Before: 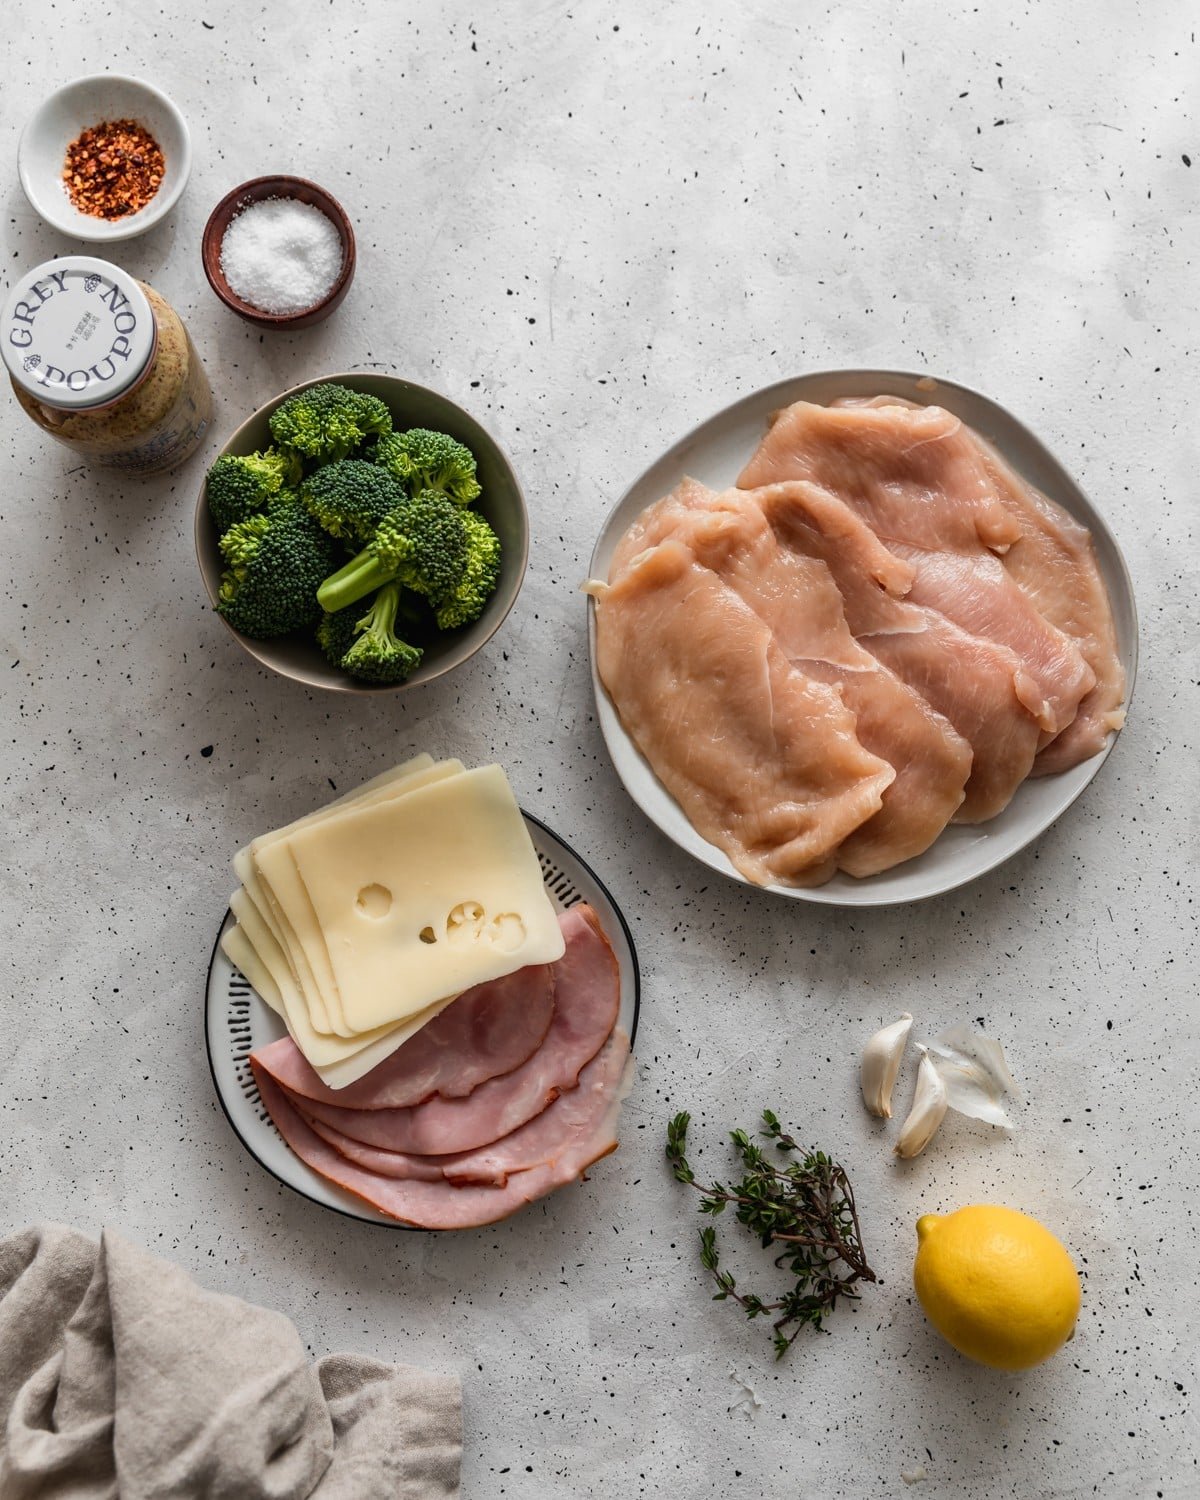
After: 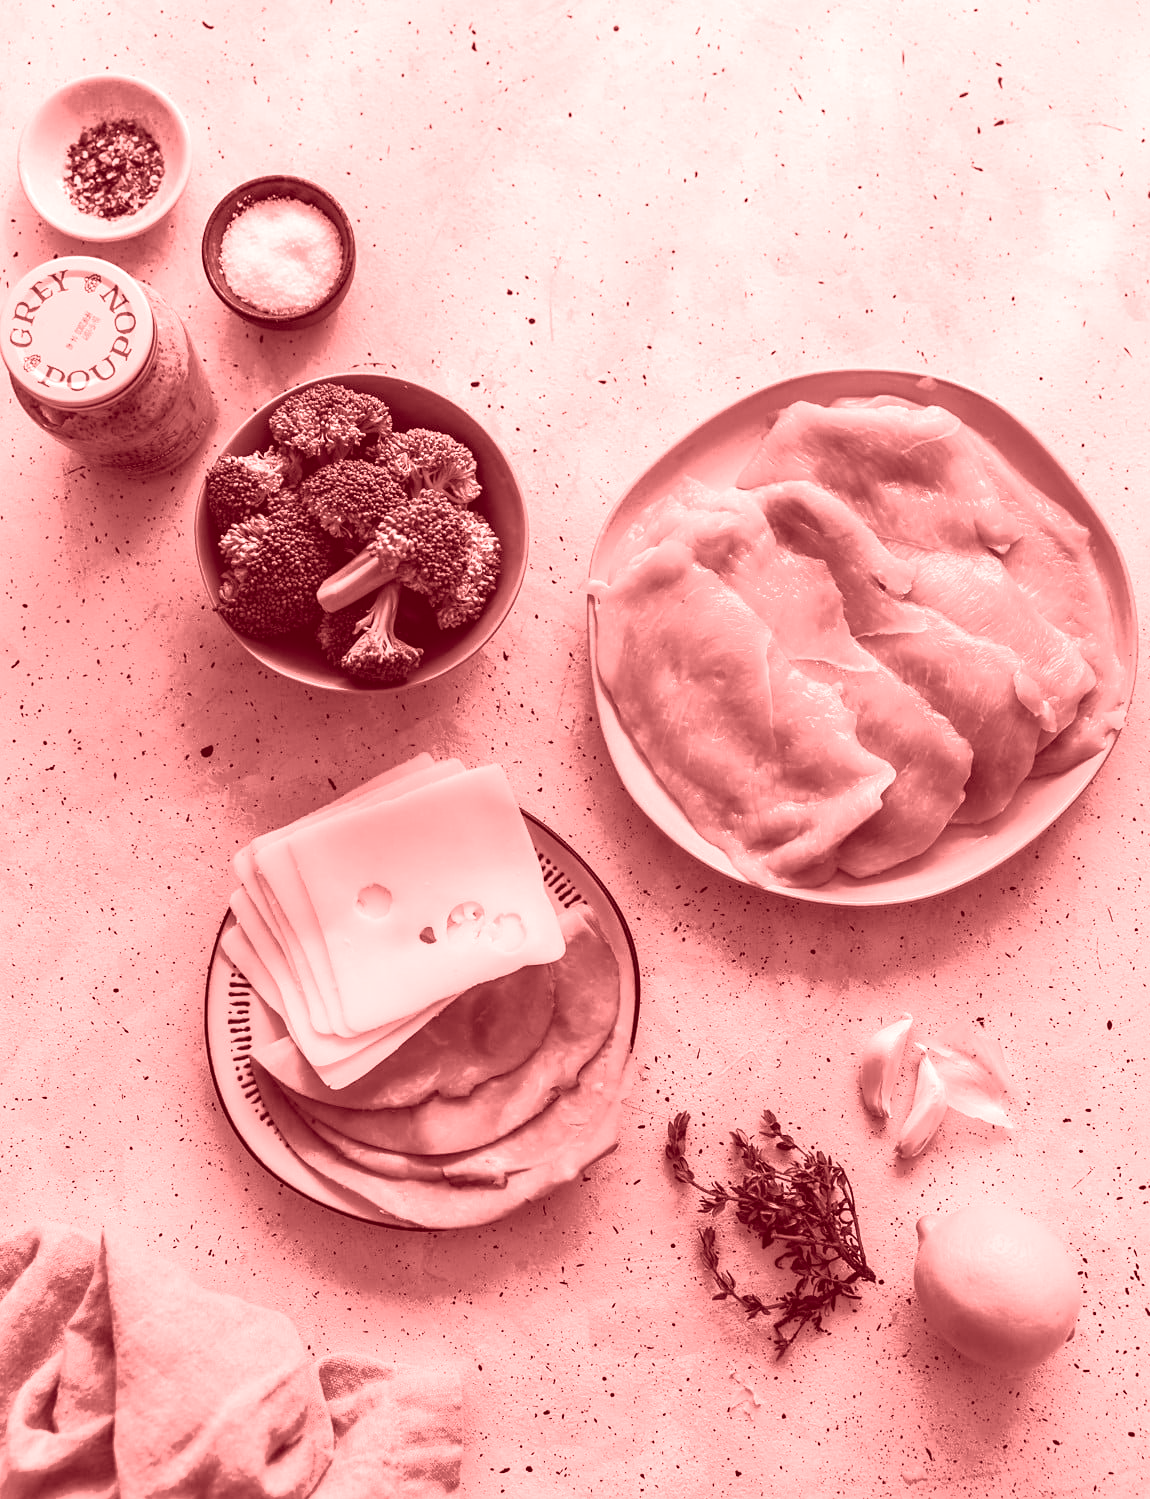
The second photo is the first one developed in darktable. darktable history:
colorize: saturation 60%, source mix 100%
white balance: red 1.009, blue 0.985
crop: right 4.126%, bottom 0.031%
tone curve: curves: ch0 [(0, 0) (0.003, 0.003) (0.011, 0.011) (0.025, 0.024) (0.044, 0.044) (0.069, 0.068) (0.1, 0.098) (0.136, 0.133) (0.177, 0.174) (0.224, 0.22) (0.277, 0.272) (0.335, 0.329) (0.399, 0.392) (0.468, 0.46) (0.543, 0.607) (0.623, 0.676) (0.709, 0.75) (0.801, 0.828) (0.898, 0.912) (1, 1)], preserve colors none
sharpen: amount 0.2
